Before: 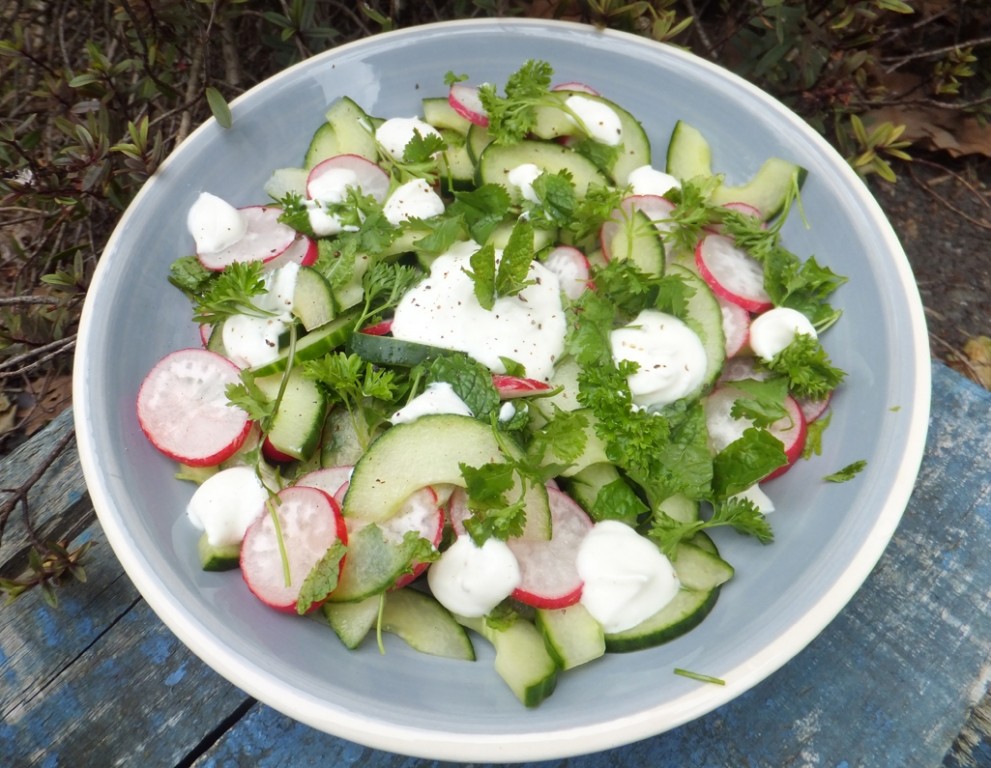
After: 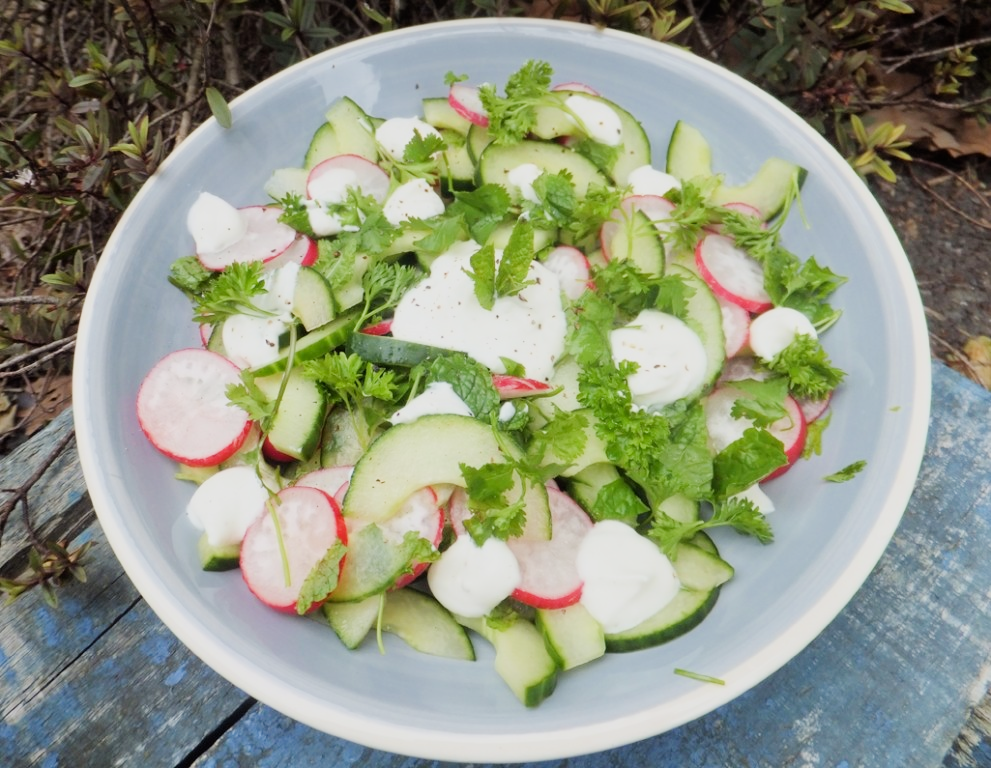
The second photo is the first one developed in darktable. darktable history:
exposure: exposure 0.669 EV, compensate highlight preservation false
filmic rgb: black relative exposure -16 EV, white relative exposure 6.92 EV, hardness 4.7
